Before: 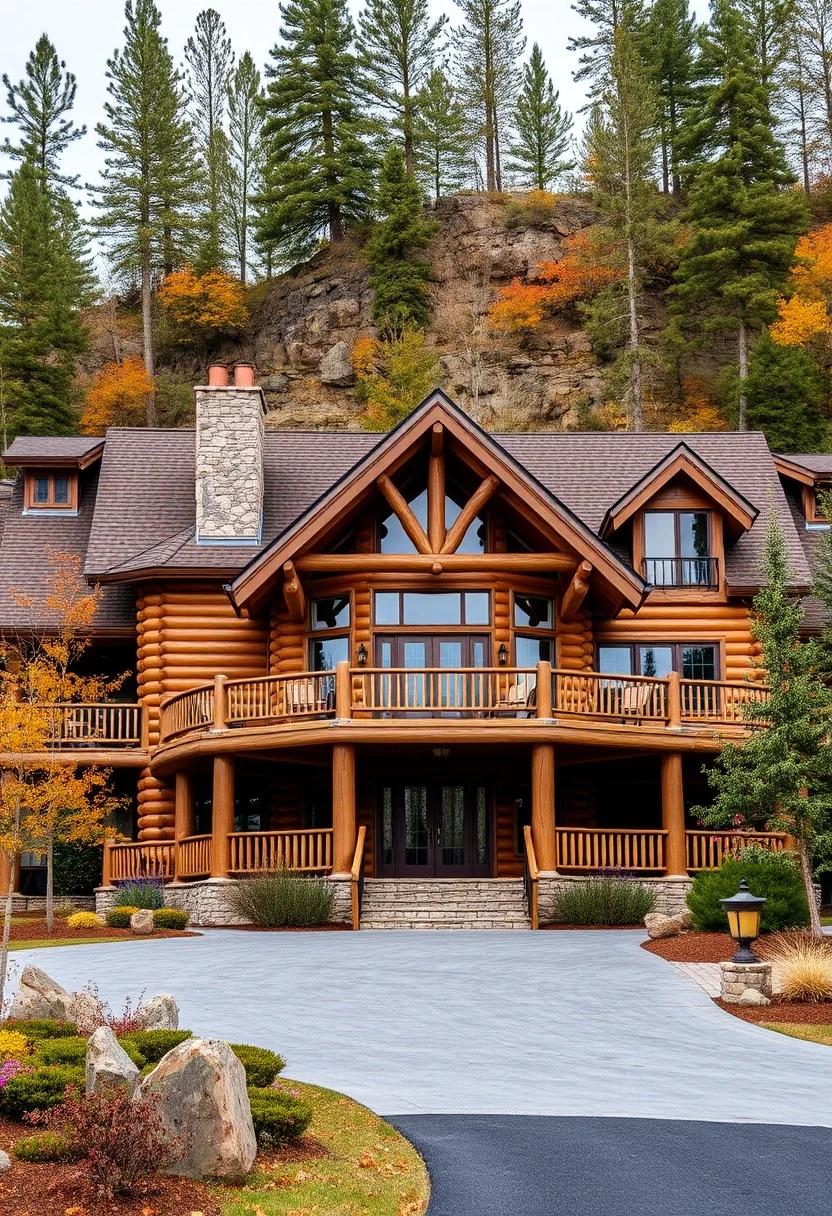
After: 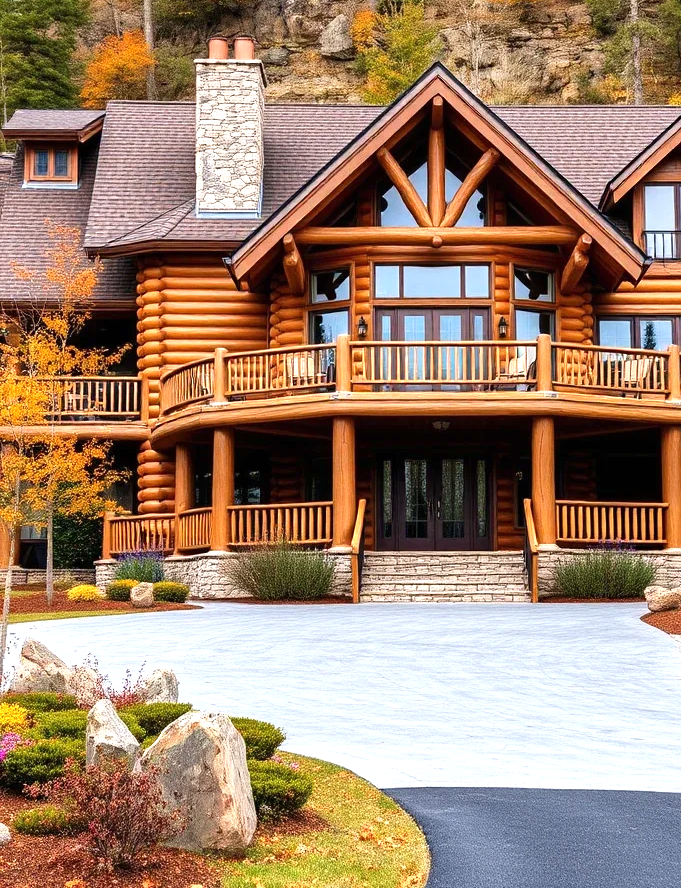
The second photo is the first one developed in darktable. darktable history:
exposure: black level correction 0, exposure 0.694 EV, compensate highlight preservation false
crop: top 26.915%, right 18.03%
